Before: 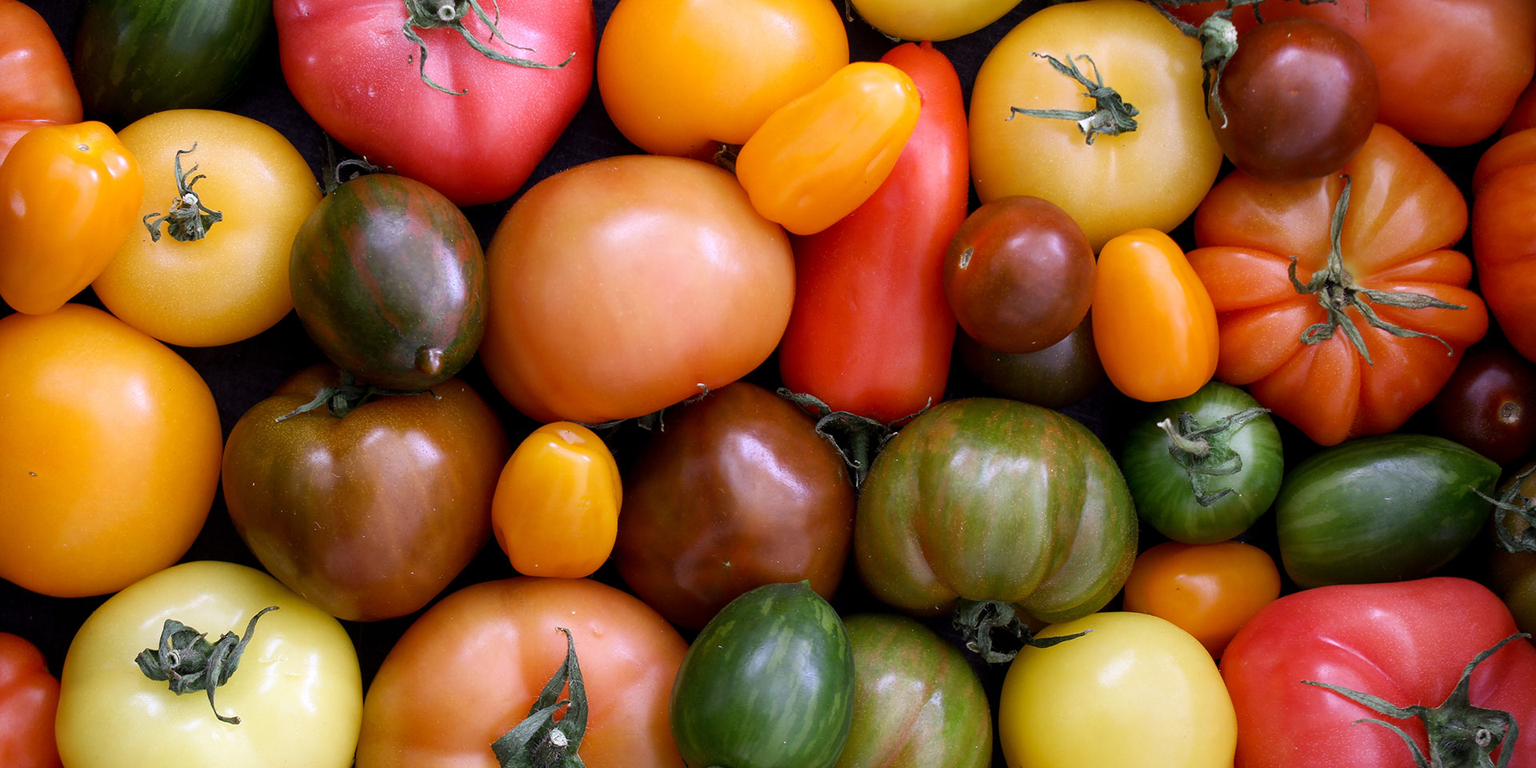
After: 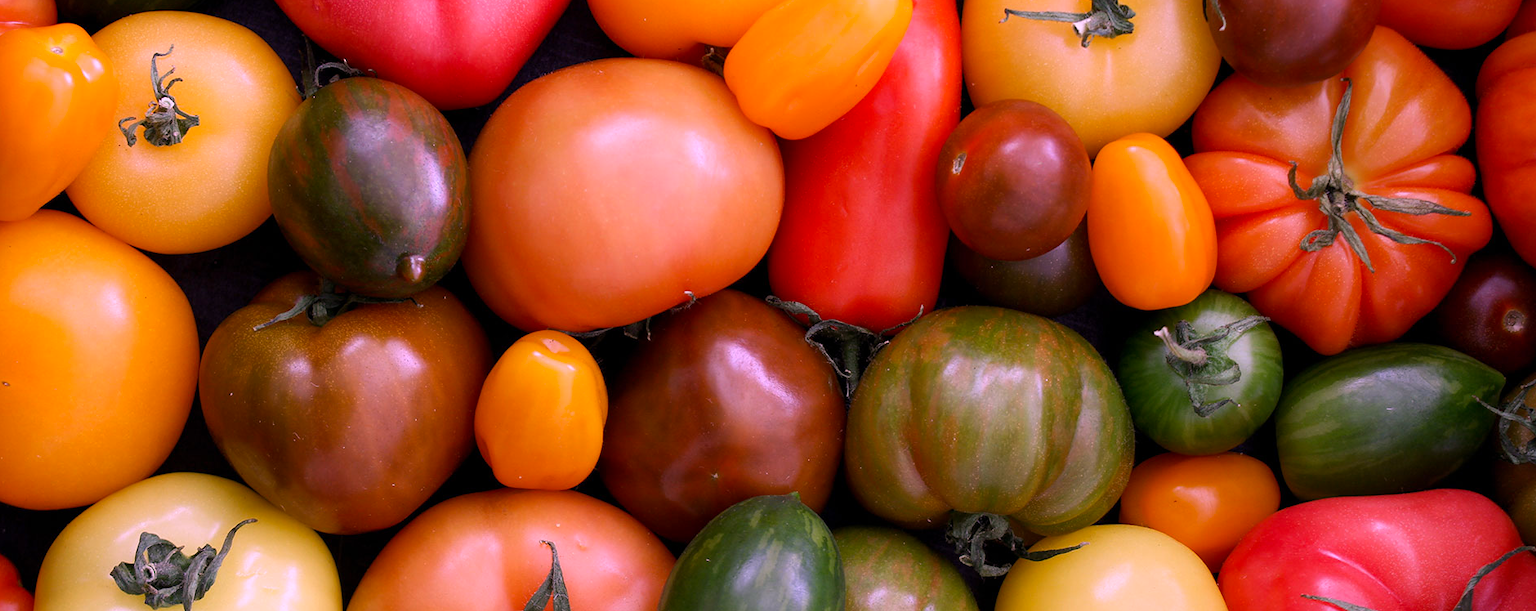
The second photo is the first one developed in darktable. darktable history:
shadows and highlights: radius 121.13, shadows 21.4, white point adjustment -9.72, highlights -14.39, soften with gaussian
crop and rotate: left 1.814%, top 12.818%, right 0.25%, bottom 9.225%
white balance: red 1.188, blue 1.11
